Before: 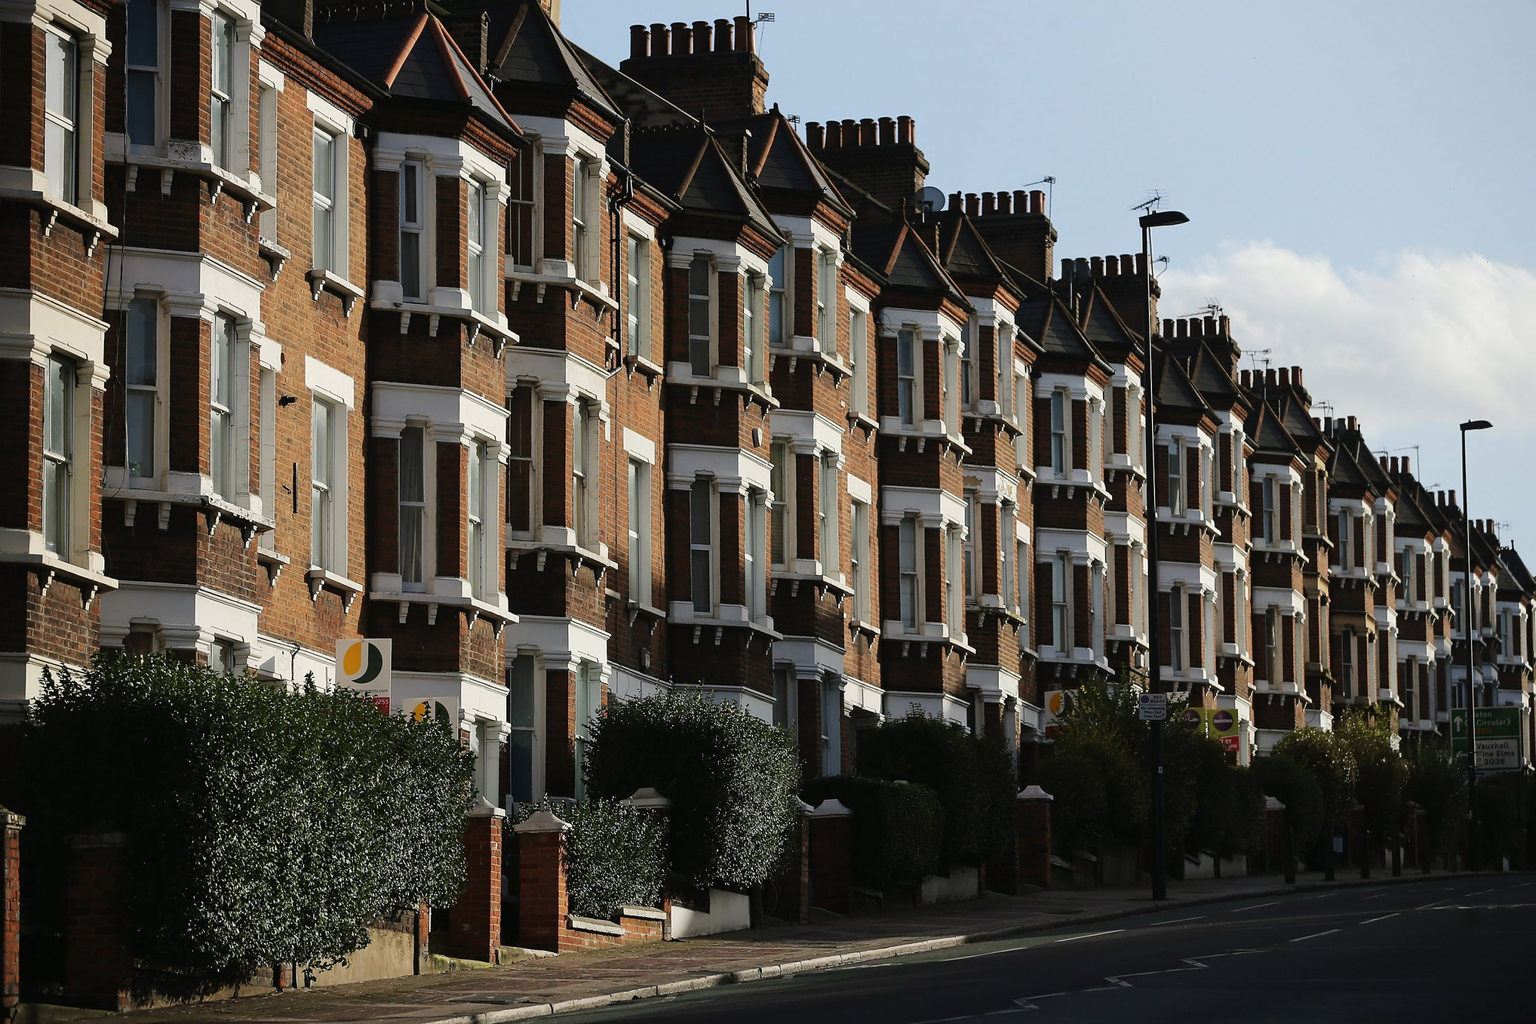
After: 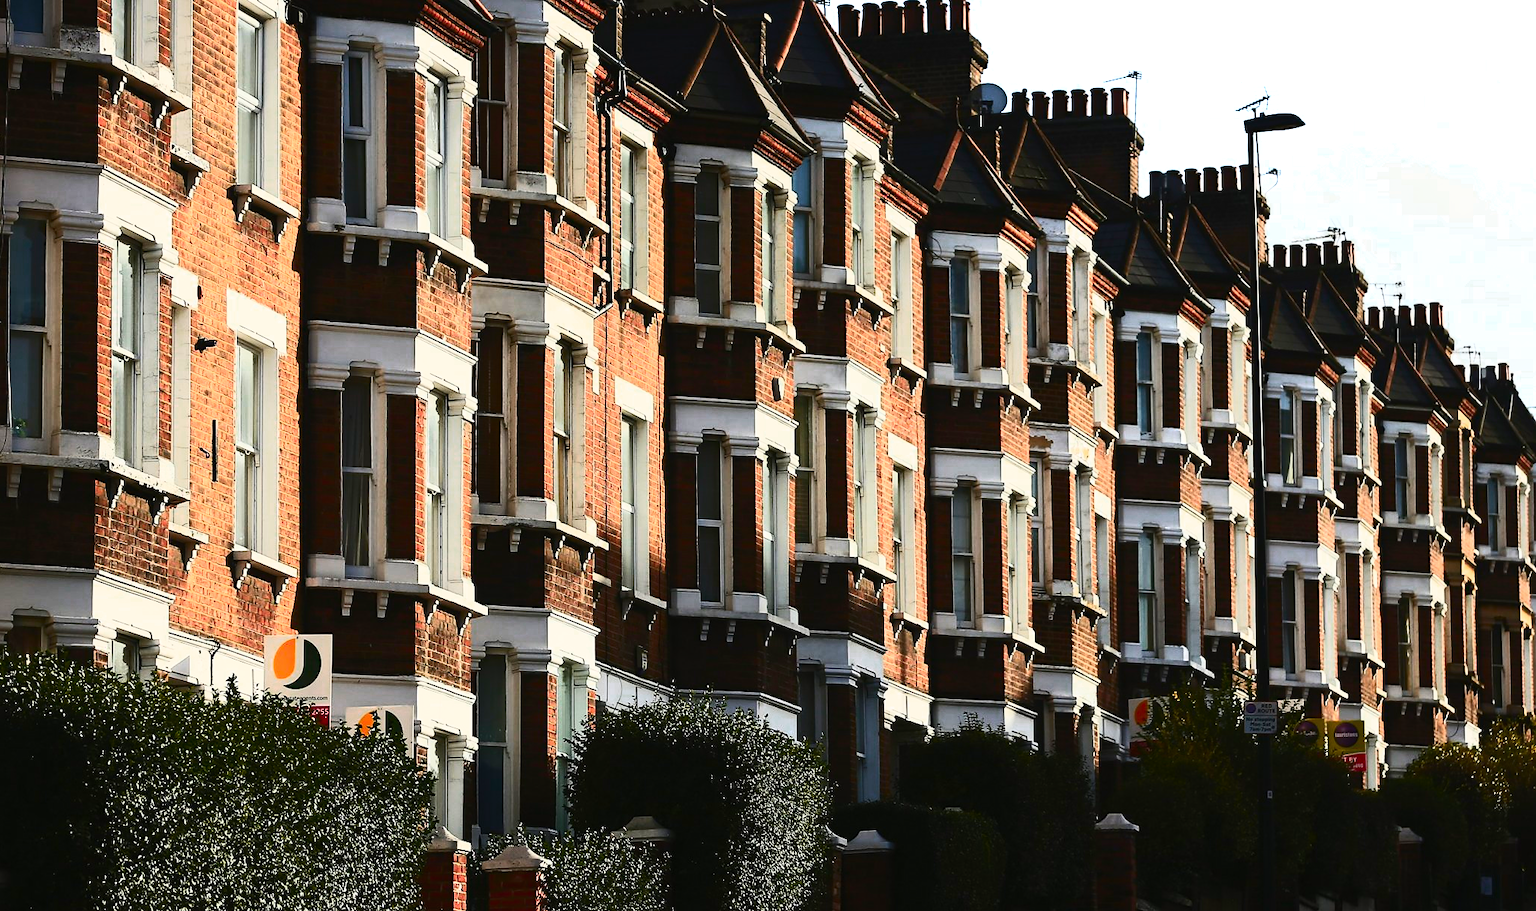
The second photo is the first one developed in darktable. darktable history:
crop: left 7.786%, top 11.58%, right 10.194%, bottom 15.464%
exposure: exposure -0.065 EV, compensate exposure bias true, compensate highlight preservation false
color zones: curves: ch0 [(0.473, 0.374) (0.742, 0.784)]; ch1 [(0.354, 0.737) (0.742, 0.705)]; ch2 [(0.318, 0.421) (0.758, 0.532)]
contrast brightness saturation: contrast 0.613, brightness 0.341, saturation 0.148
